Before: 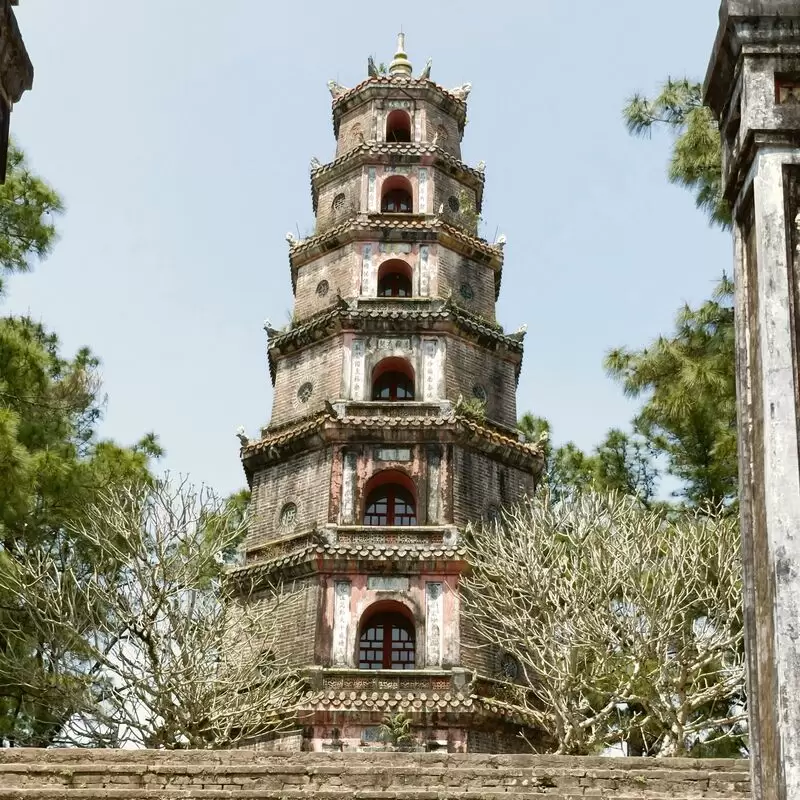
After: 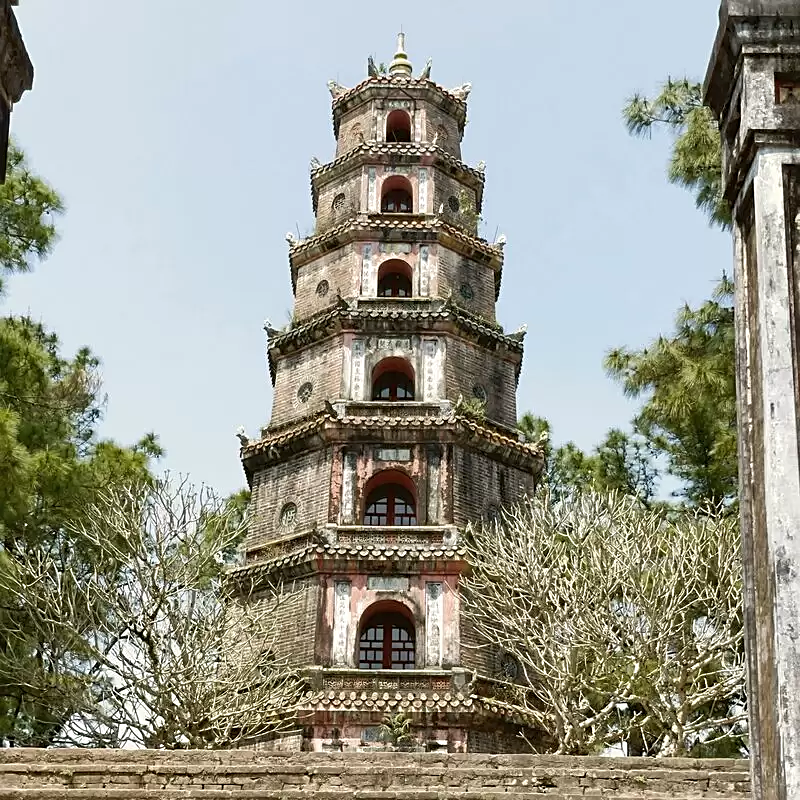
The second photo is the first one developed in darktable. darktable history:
exposure: black level correction 0, compensate highlight preservation false
sharpen: on, module defaults
